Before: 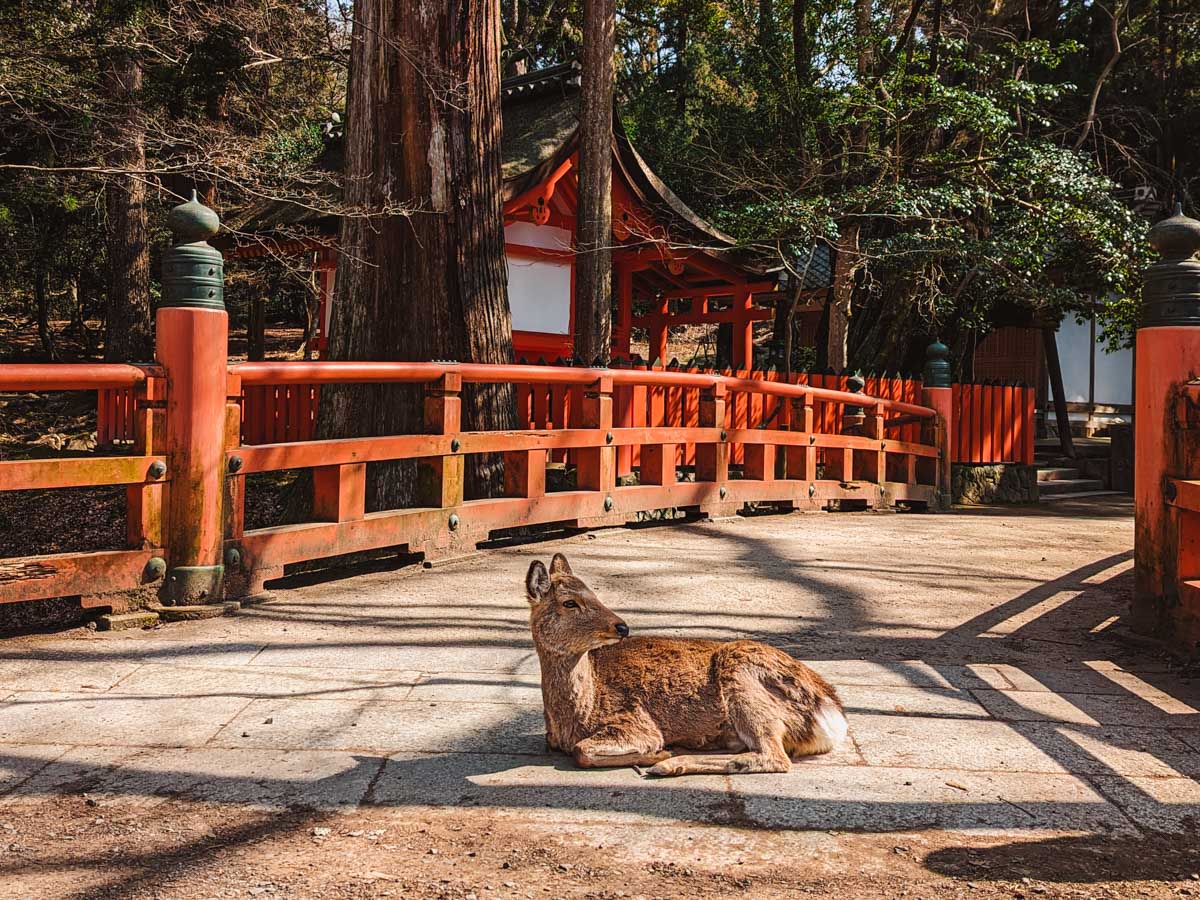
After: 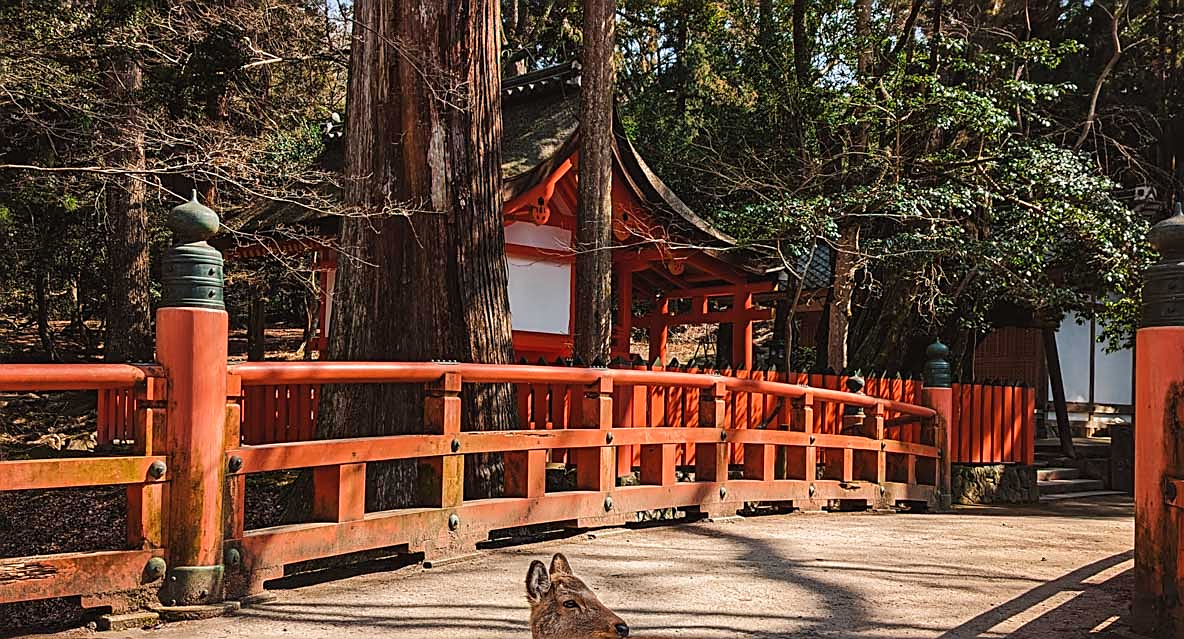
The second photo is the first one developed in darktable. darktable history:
sharpen: on, module defaults
crop: right 0%, bottom 28.652%
shadows and highlights: radius 125.51, shadows 30.38, highlights -30.5, low approximation 0.01, soften with gaussian
